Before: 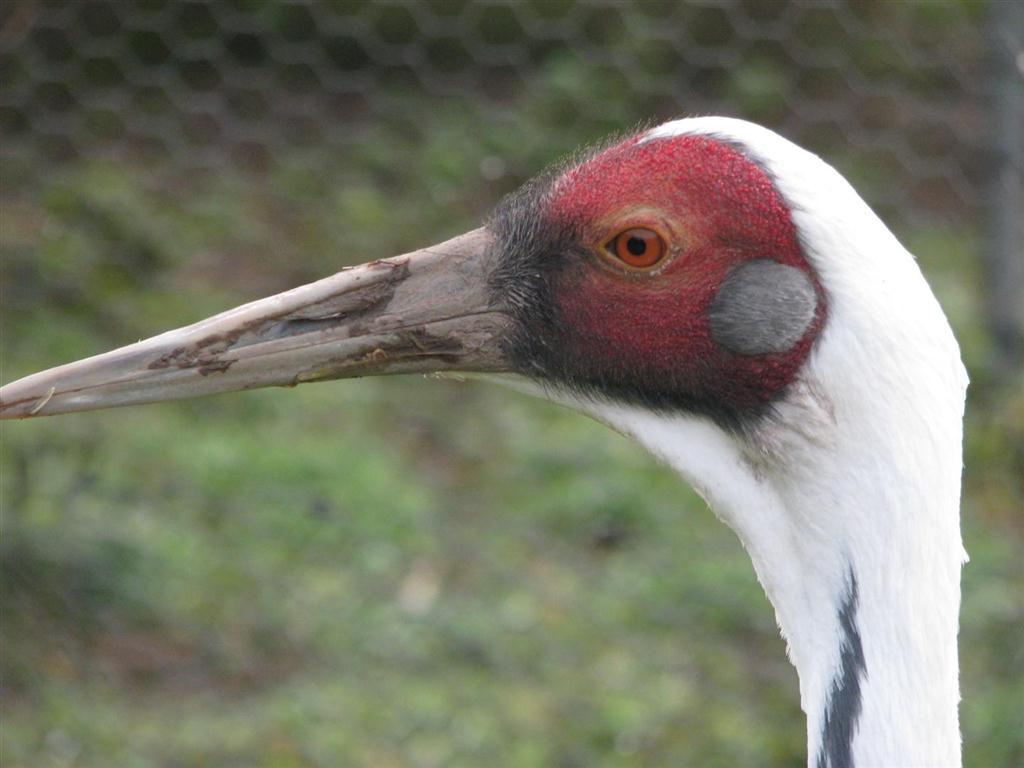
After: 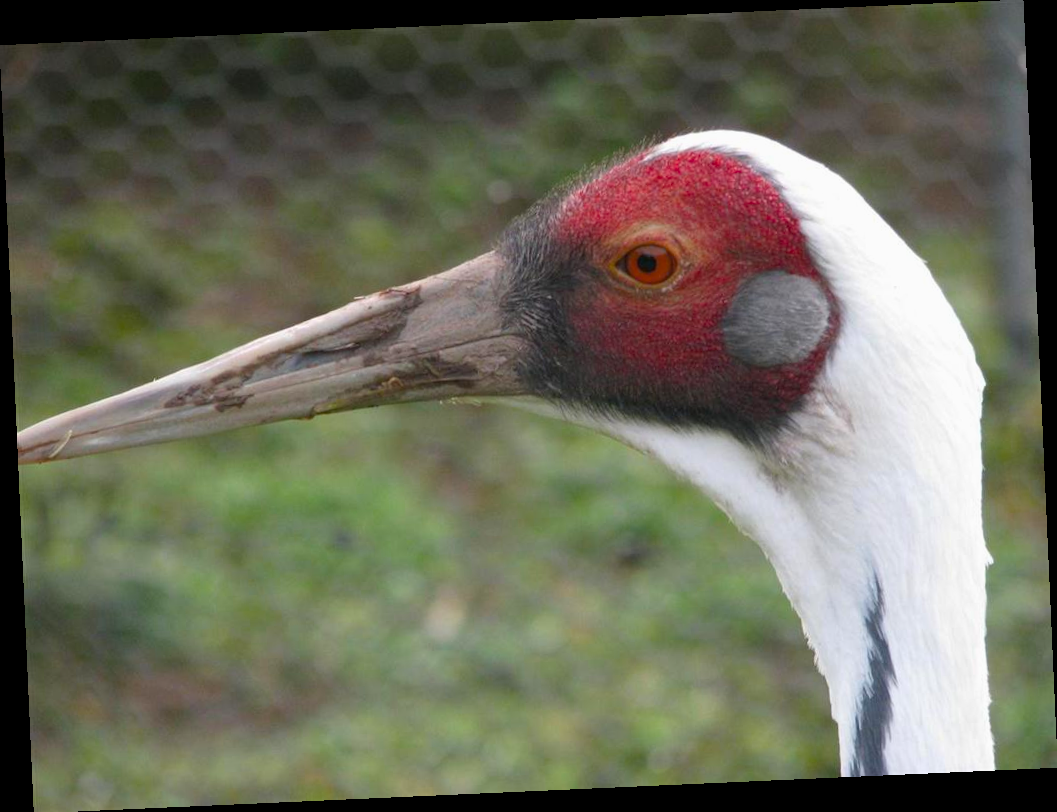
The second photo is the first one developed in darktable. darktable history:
white balance: emerald 1
color balance rgb: linear chroma grading › shadows -8%, linear chroma grading › global chroma 10%, perceptual saturation grading › global saturation 2%, perceptual saturation grading › highlights -2%, perceptual saturation grading › mid-tones 4%, perceptual saturation grading › shadows 8%, perceptual brilliance grading › global brilliance 2%, perceptual brilliance grading › highlights -4%, global vibrance 16%, saturation formula JzAzBz (2021)
rotate and perspective: rotation -2.56°, automatic cropping off
